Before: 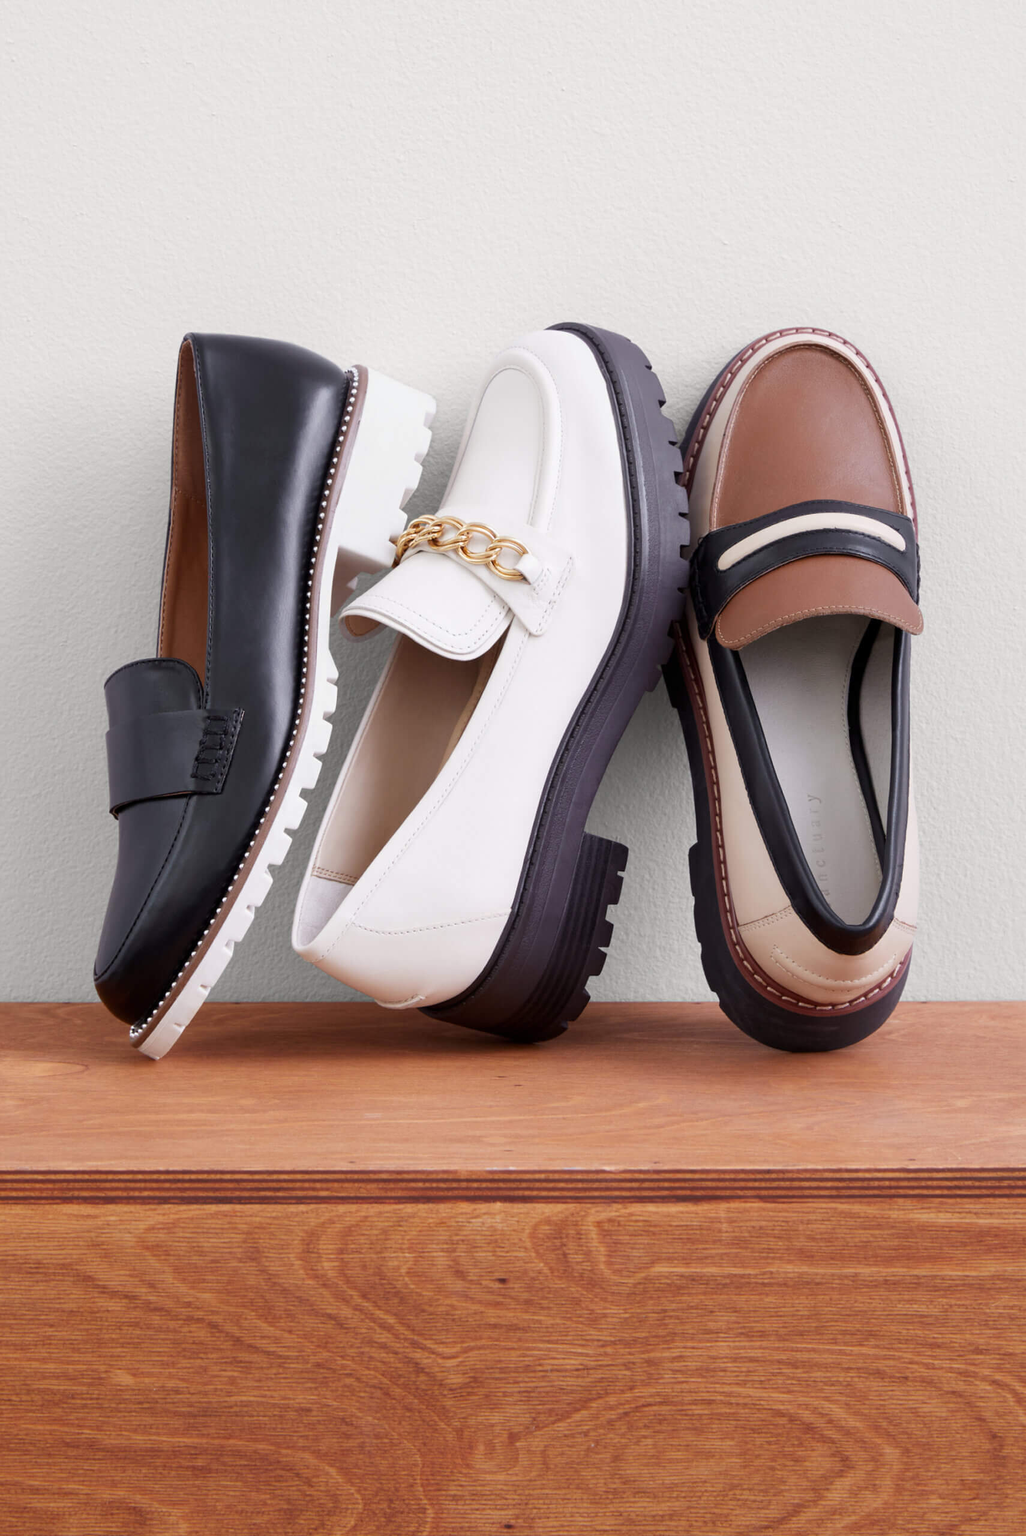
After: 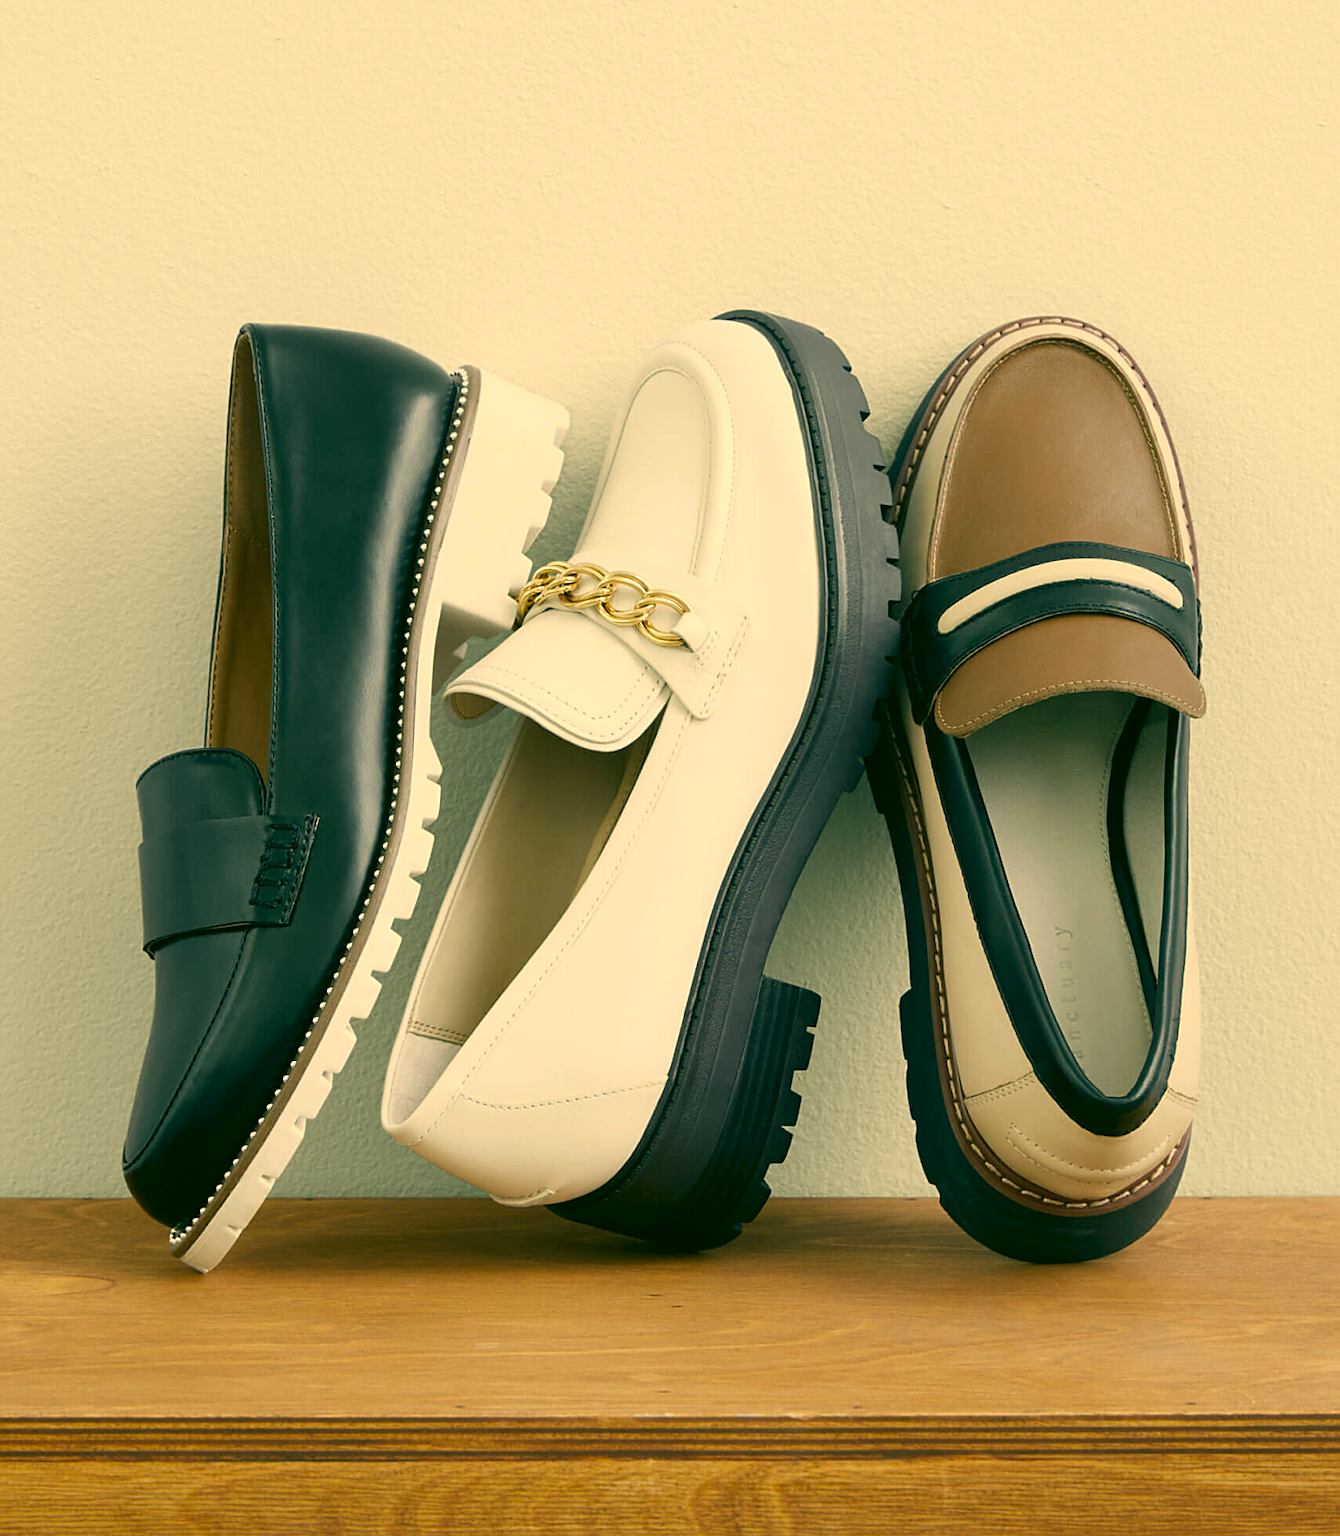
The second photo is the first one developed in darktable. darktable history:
sharpen: on, module defaults
crop: top 5.578%, bottom 17.827%
color balance rgb: perceptual saturation grading › global saturation 0.555%
color correction: highlights a* 5.65, highlights b* 33.01, shadows a* -26.39, shadows b* 3.83
